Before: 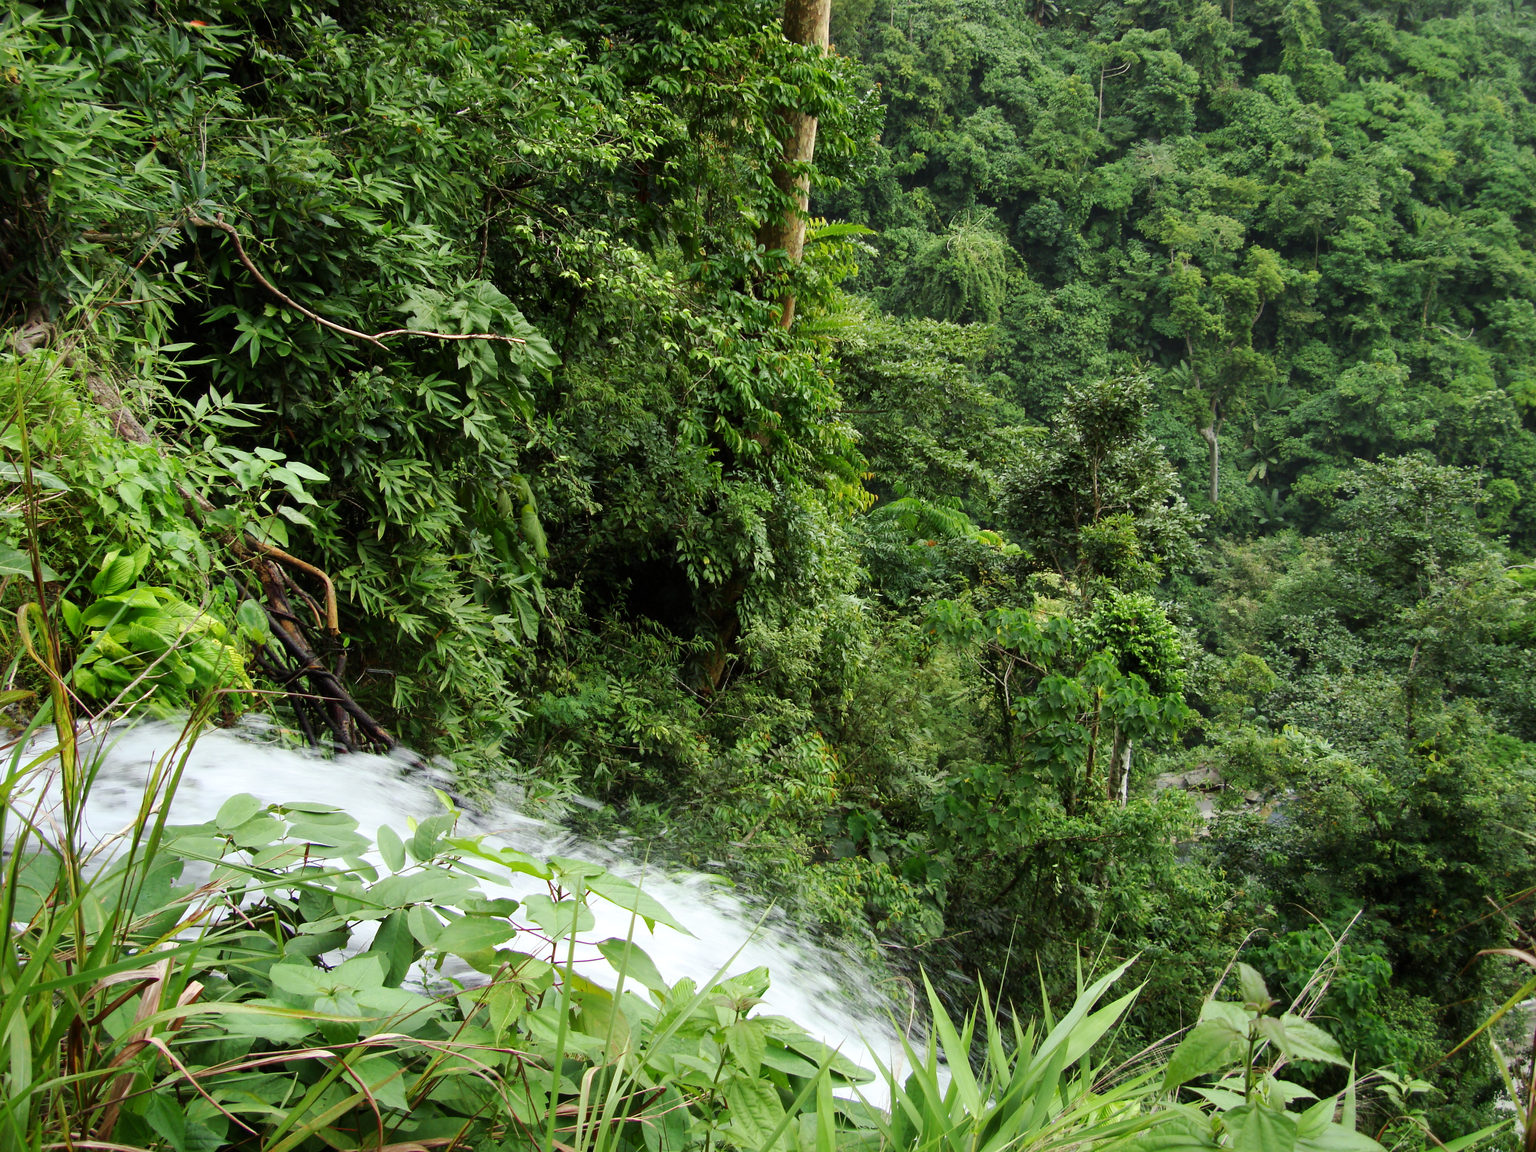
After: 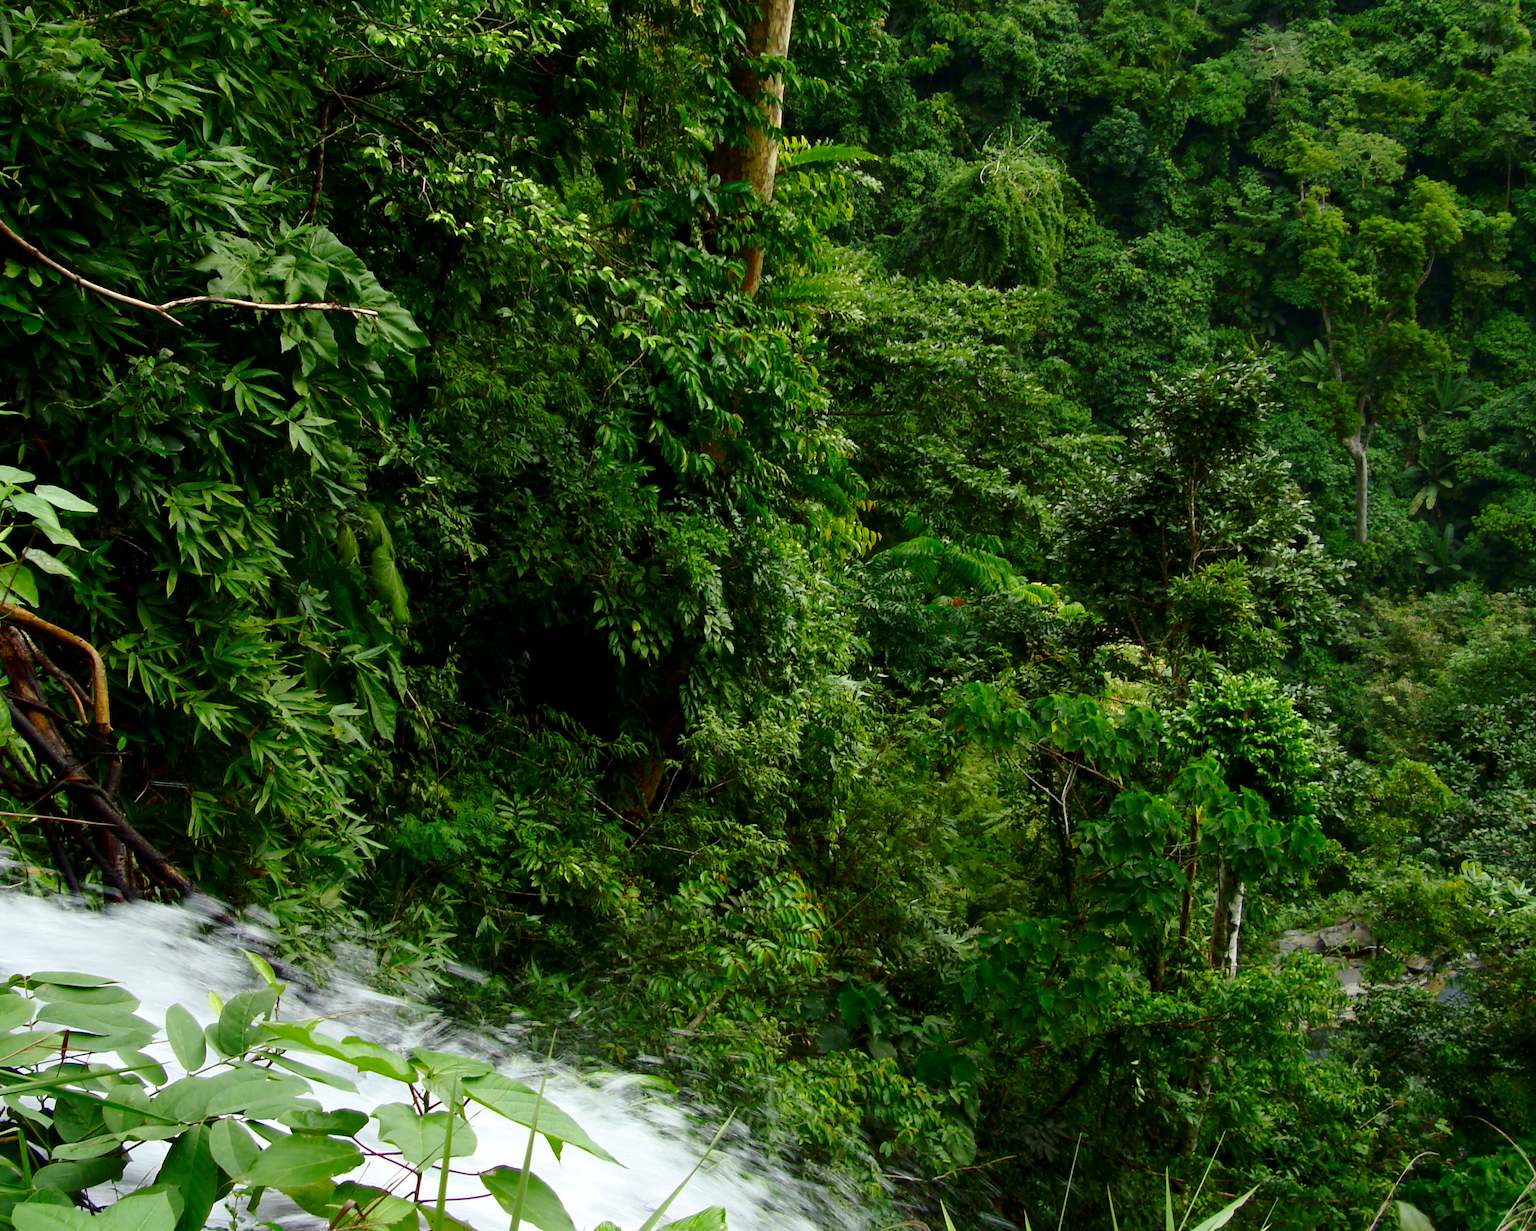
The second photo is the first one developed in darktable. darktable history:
contrast brightness saturation: brightness -0.25, saturation 0.2
exposure: black level correction 0.001, compensate highlight preservation false
crop and rotate: left 17.046%, top 10.659%, right 12.989%, bottom 14.553%
